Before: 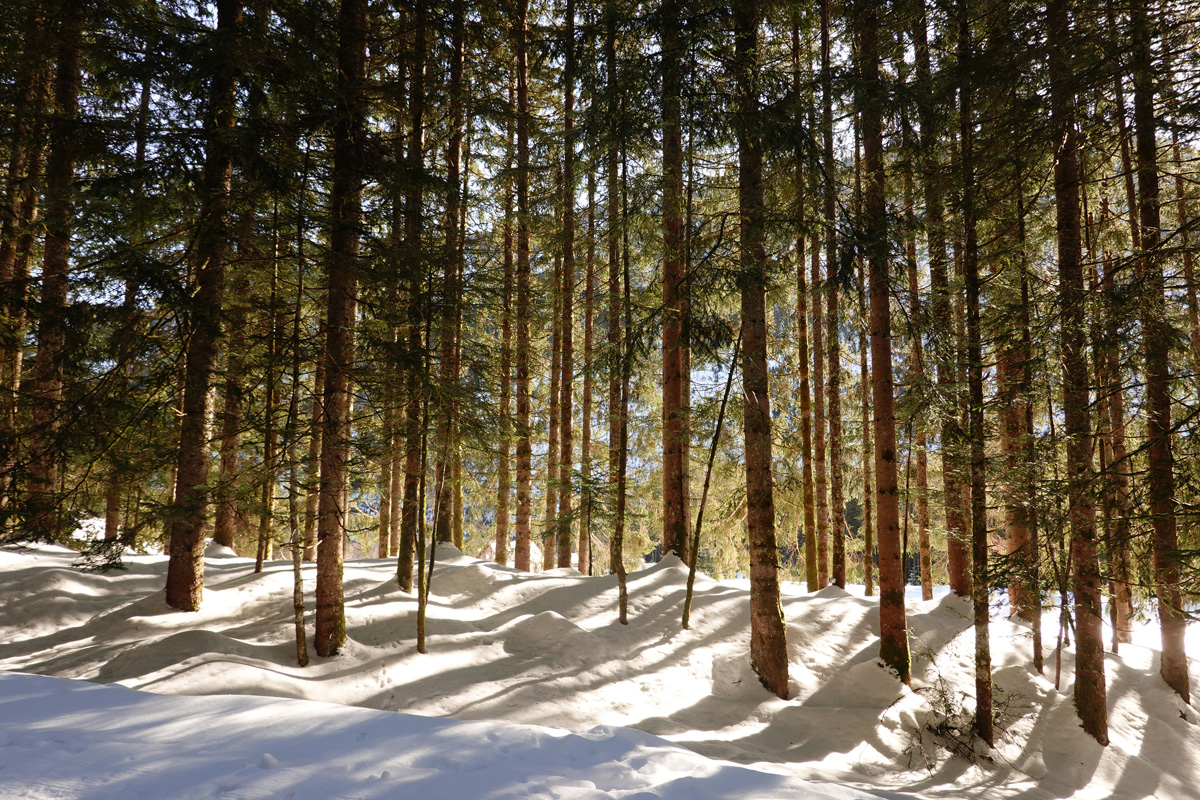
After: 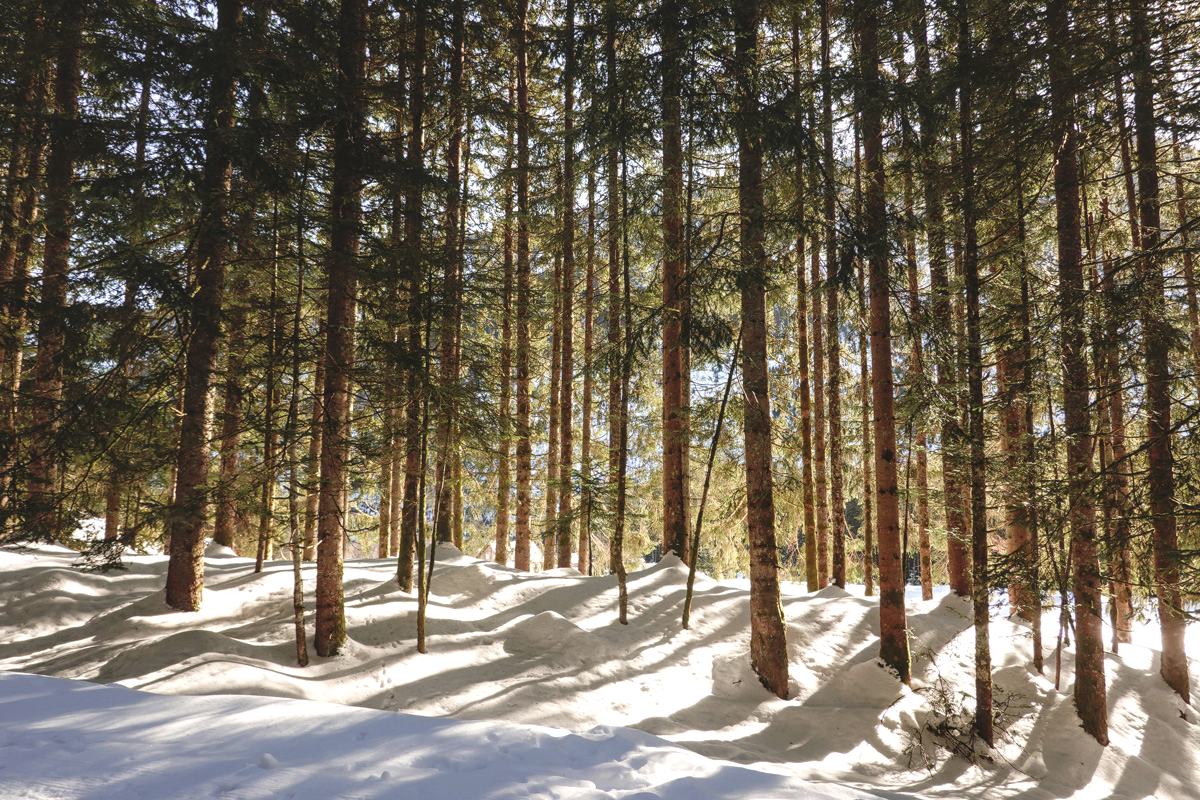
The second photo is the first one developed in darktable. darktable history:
color balance: lift [1.007, 1, 1, 1], gamma [1.097, 1, 1, 1]
local contrast: detail 130%
